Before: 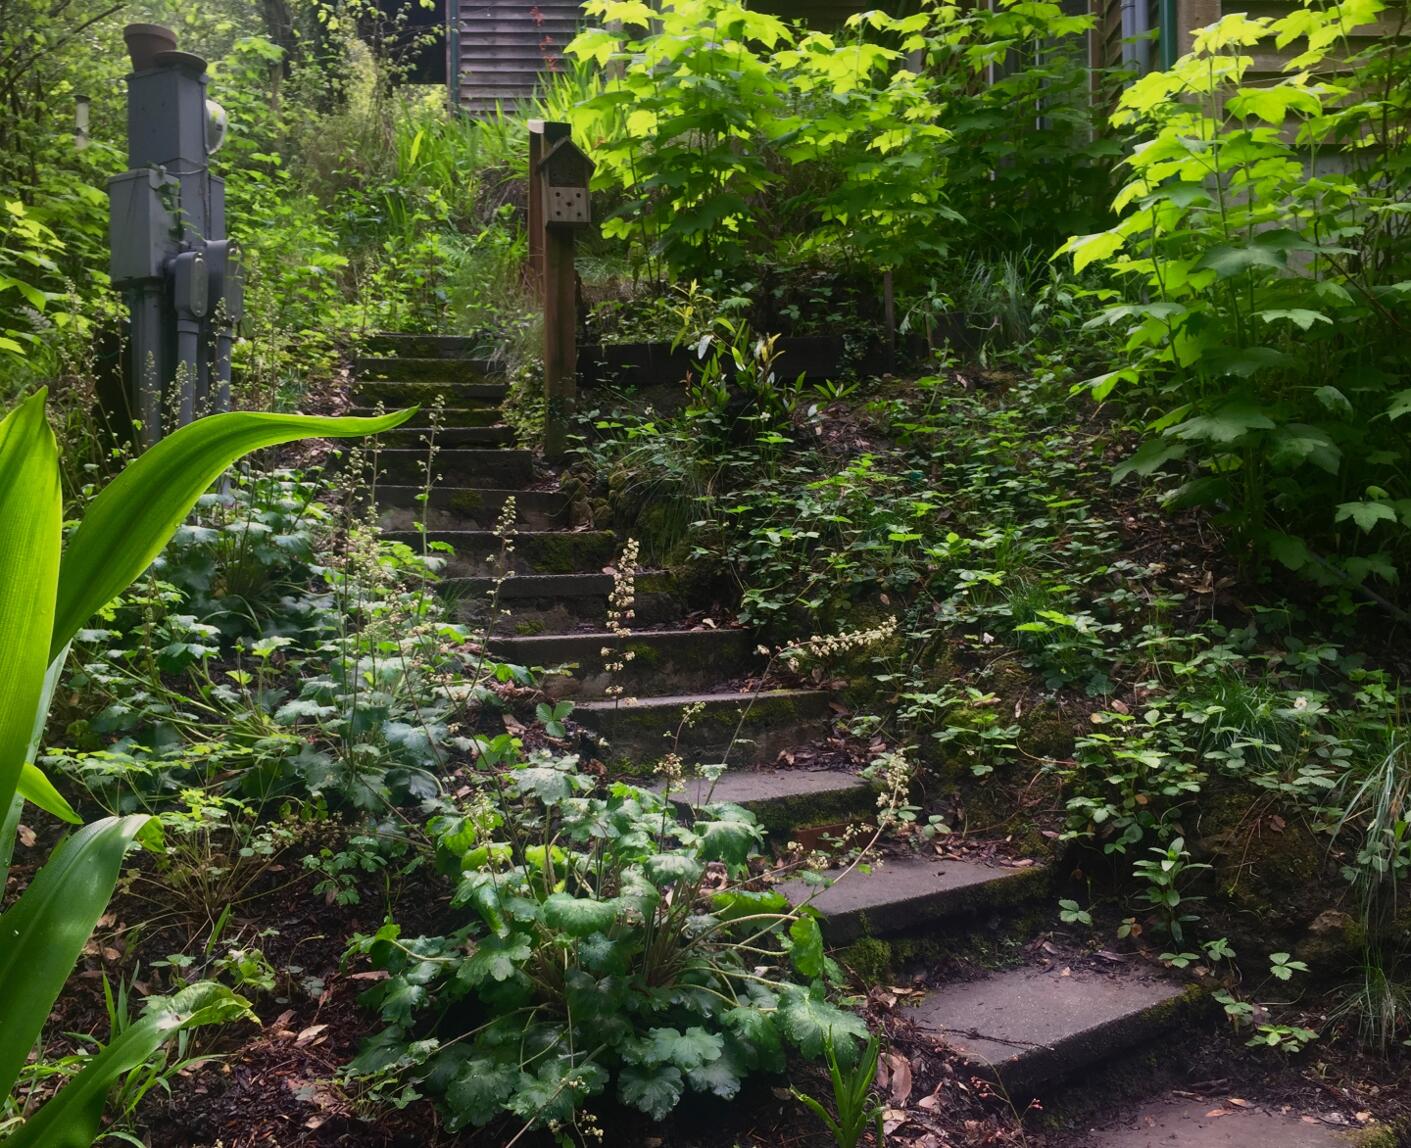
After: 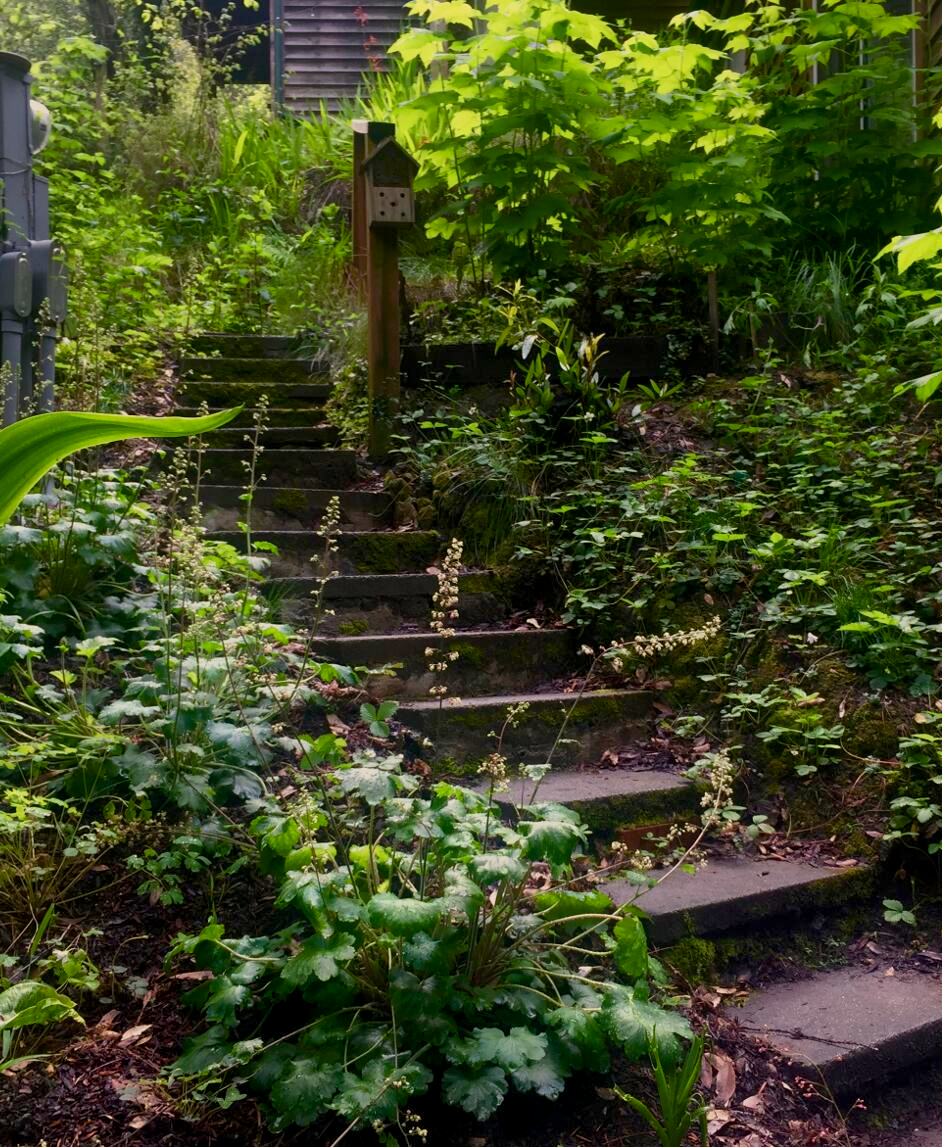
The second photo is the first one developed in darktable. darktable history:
crop and rotate: left 12.488%, right 20.748%
color balance rgb: highlights gain › chroma 1.025%, highlights gain › hue 52.71°, global offset › luminance -0.506%, perceptual saturation grading › global saturation 20%, perceptual saturation grading › highlights -25.435%, perceptual saturation grading › shadows 25.059%
